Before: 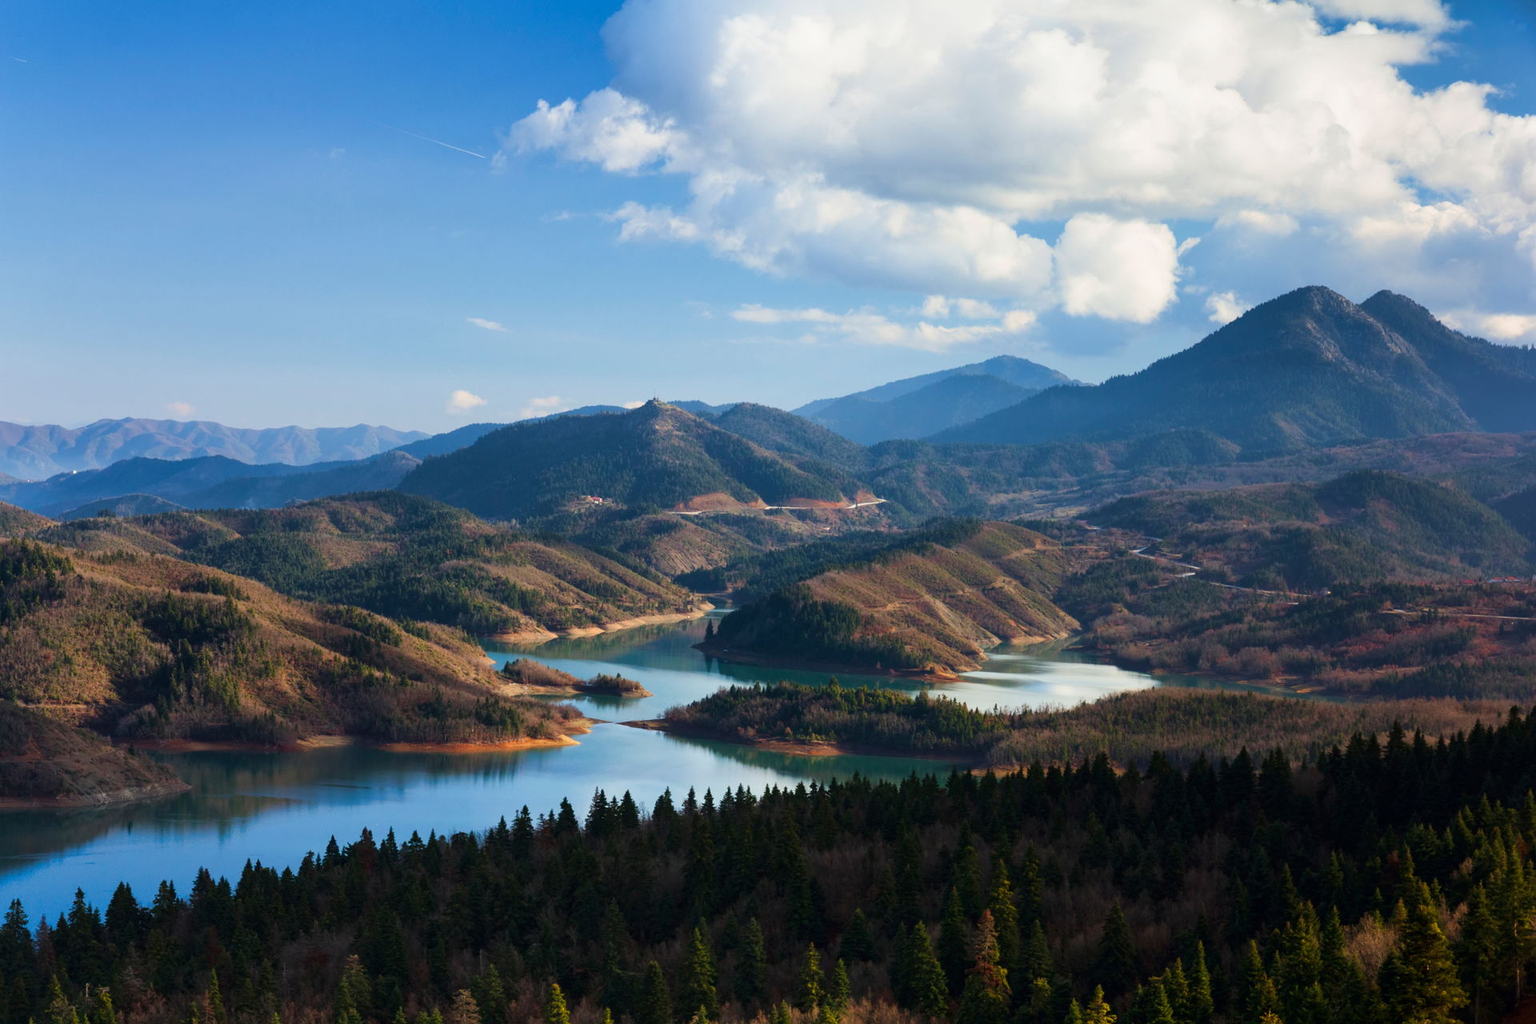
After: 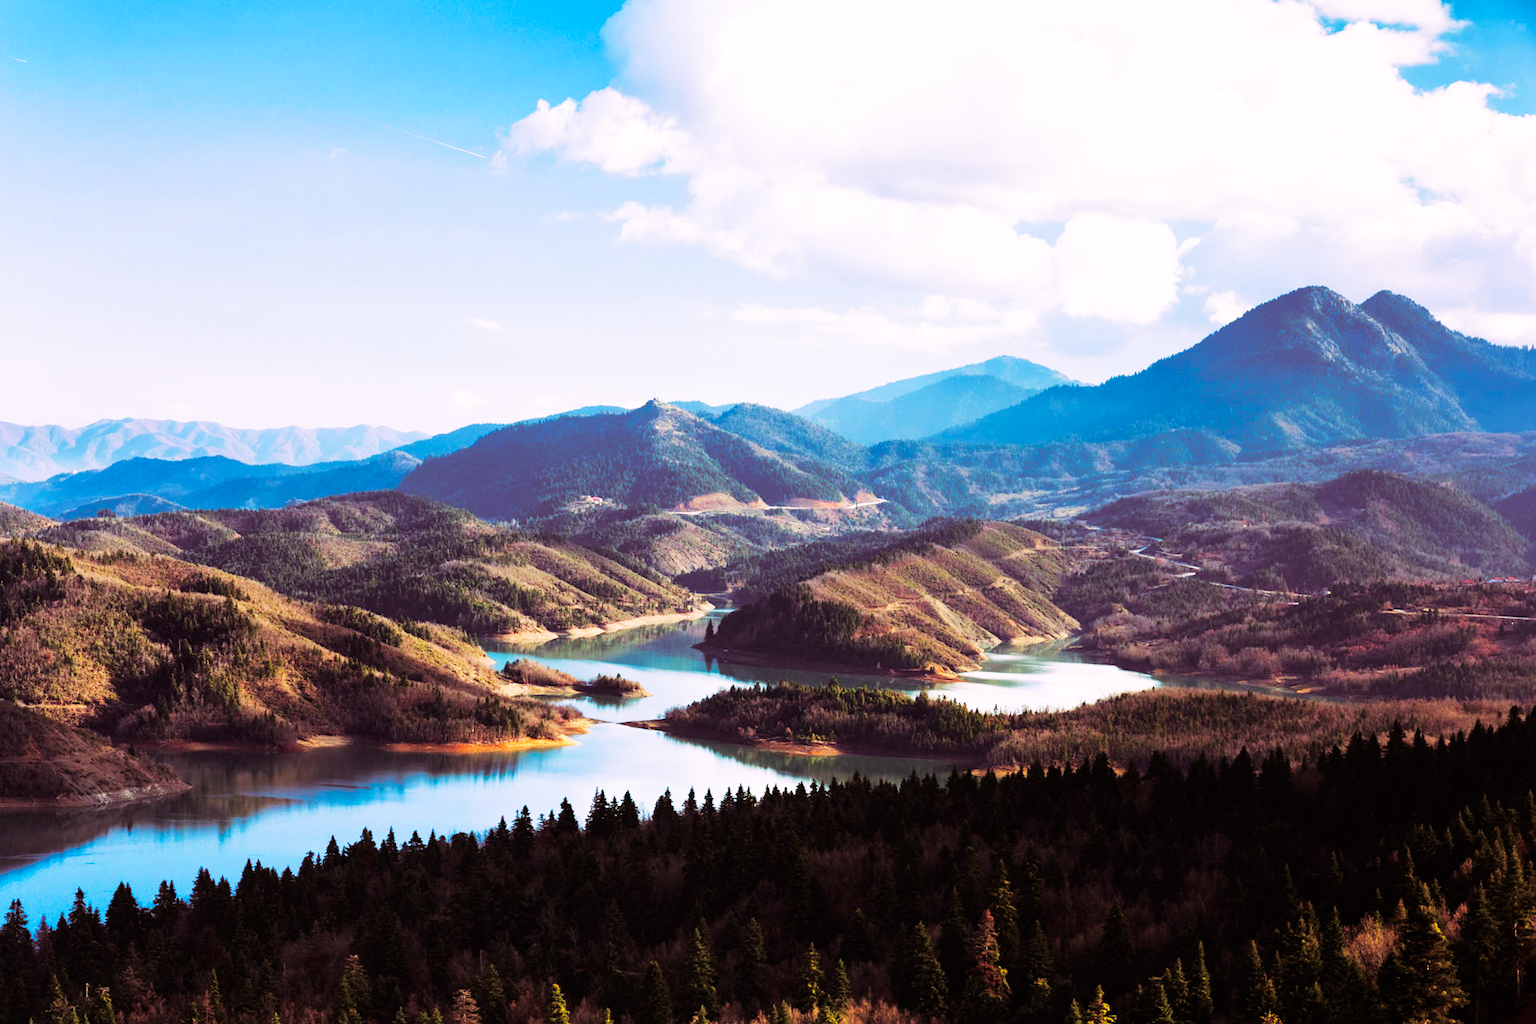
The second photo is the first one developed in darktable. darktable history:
white balance: emerald 1
split-toning: highlights › hue 298.8°, highlights › saturation 0.73, compress 41.76%
base curve: curves: ch0 [(0, 0) (0.007, 0.004) (0.027, 0.03) (0.046, 0.07) (0.207, 0.54) (0.442, 0.872) (0.673, 0.972) (1, 1)], preserve colors none
